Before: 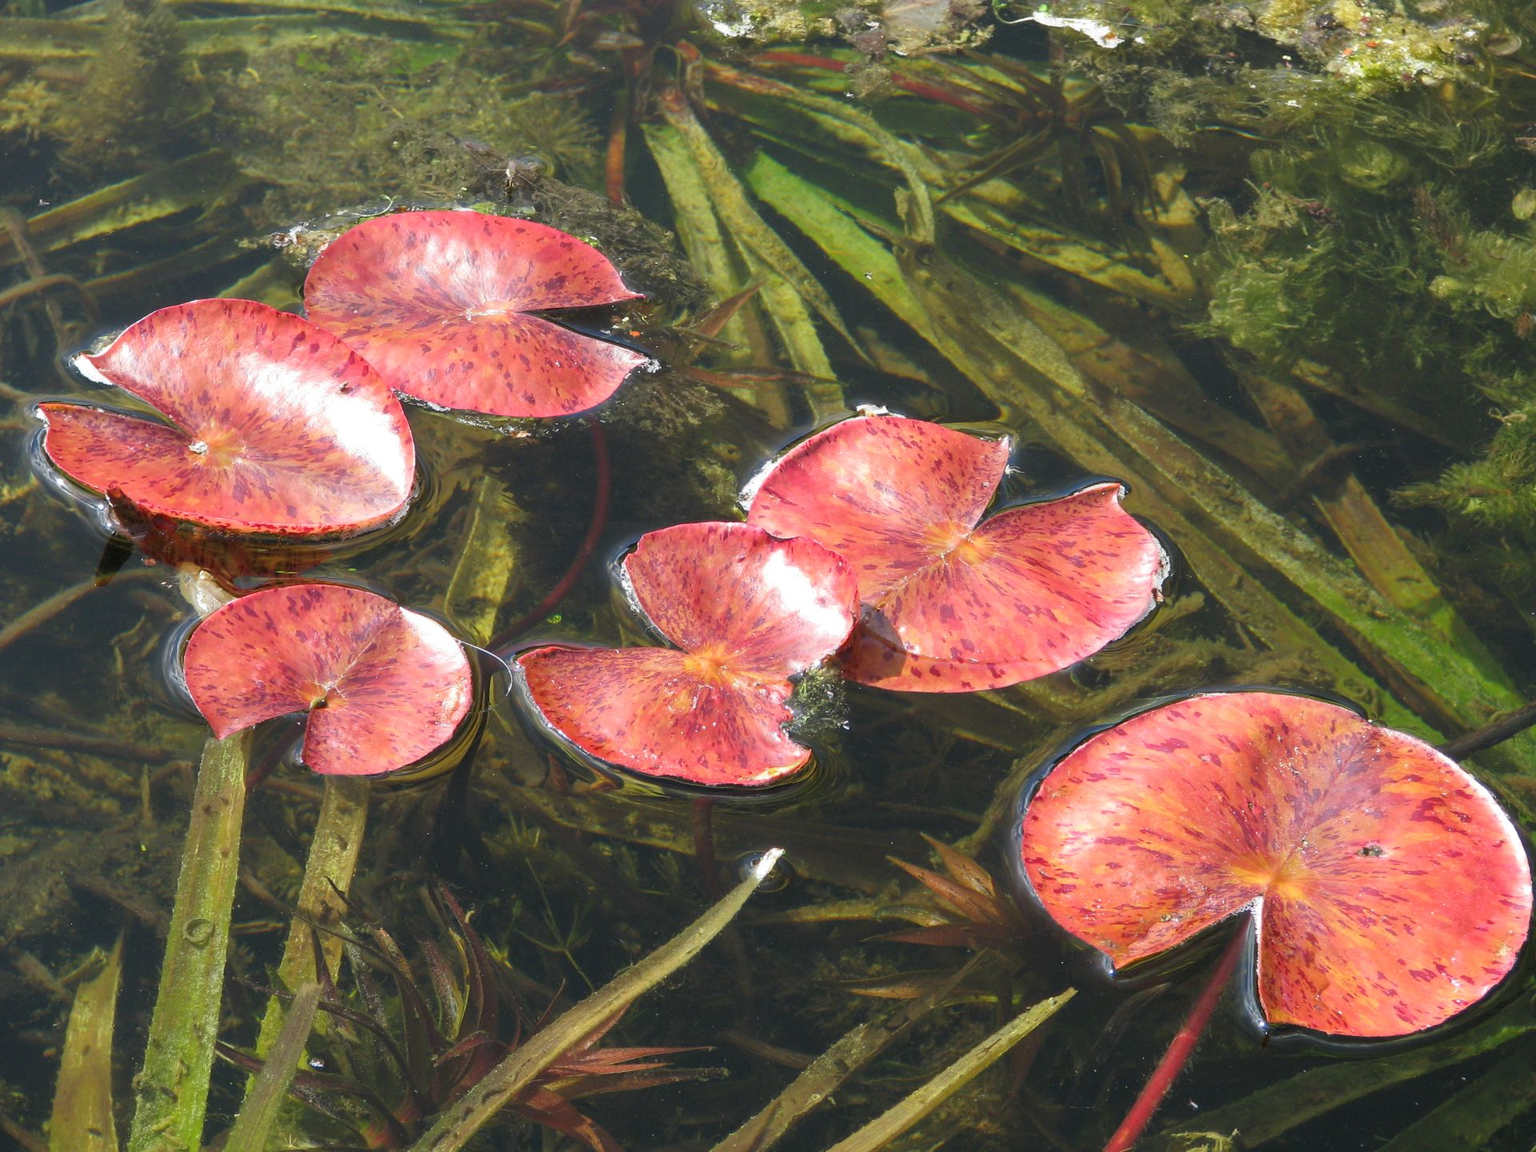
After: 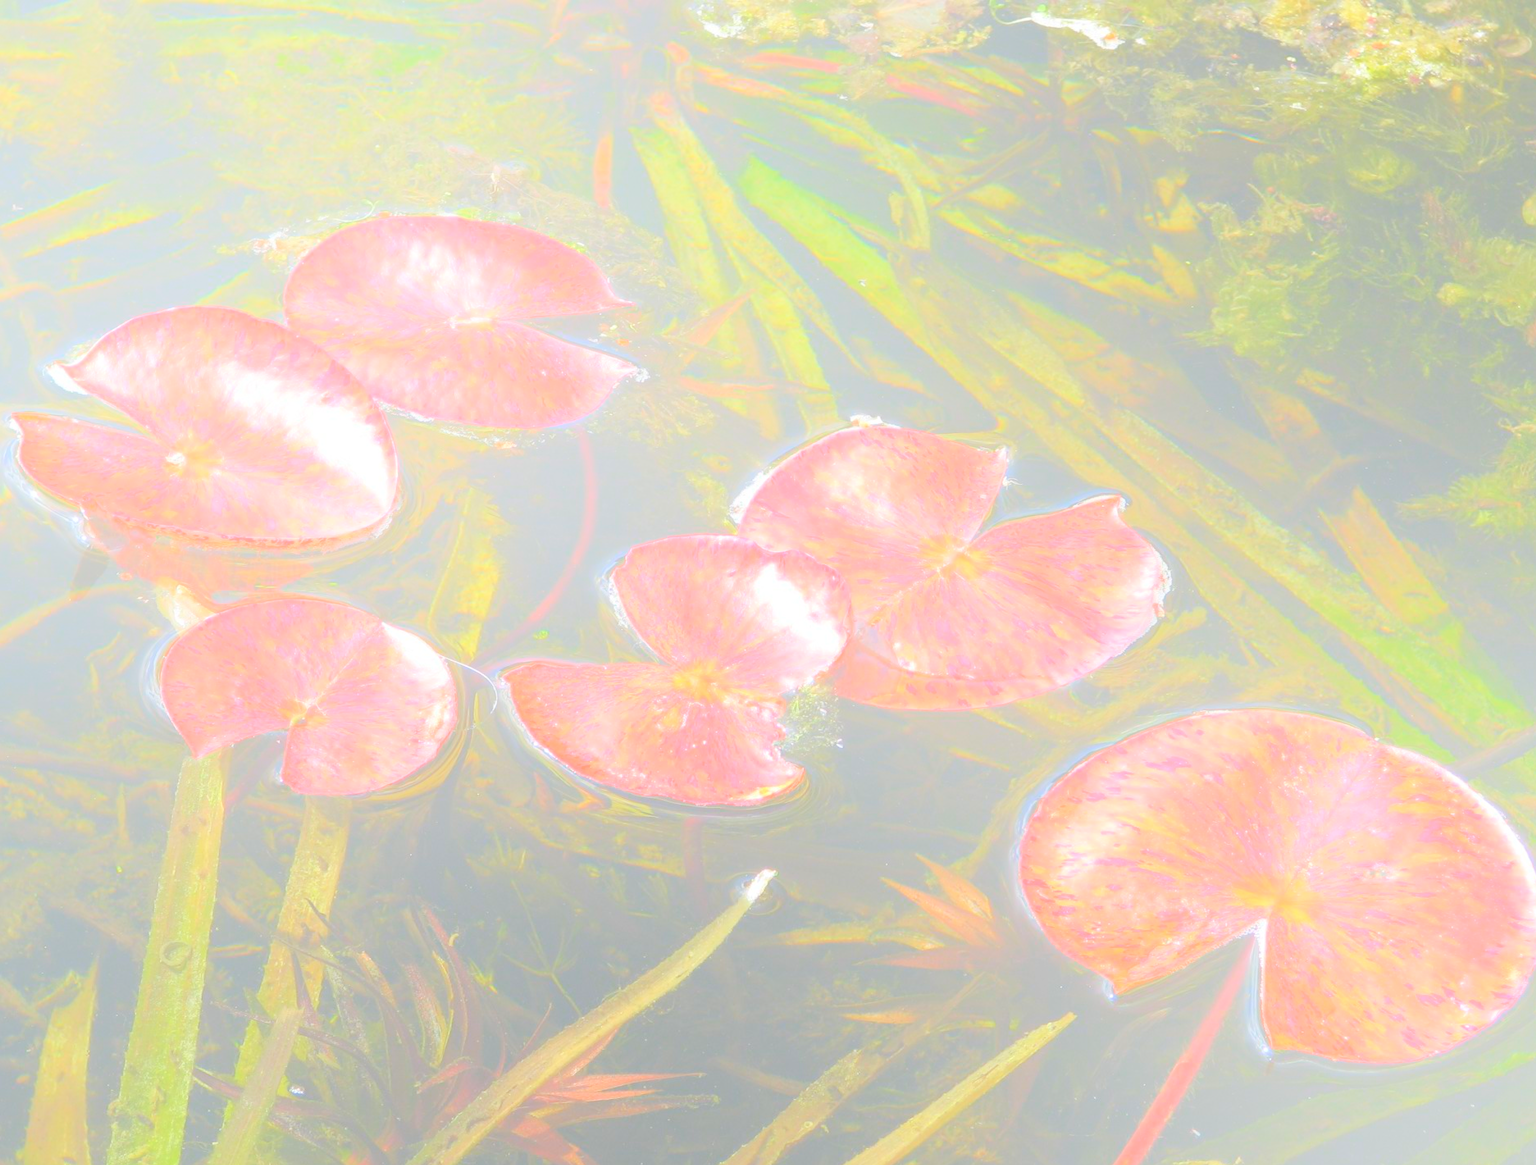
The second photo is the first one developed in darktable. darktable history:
crop and rotate: left 1.774%, right 0.633%, bottom 1.28%
bloom: size 85%, threshold 5%, strength 85%
